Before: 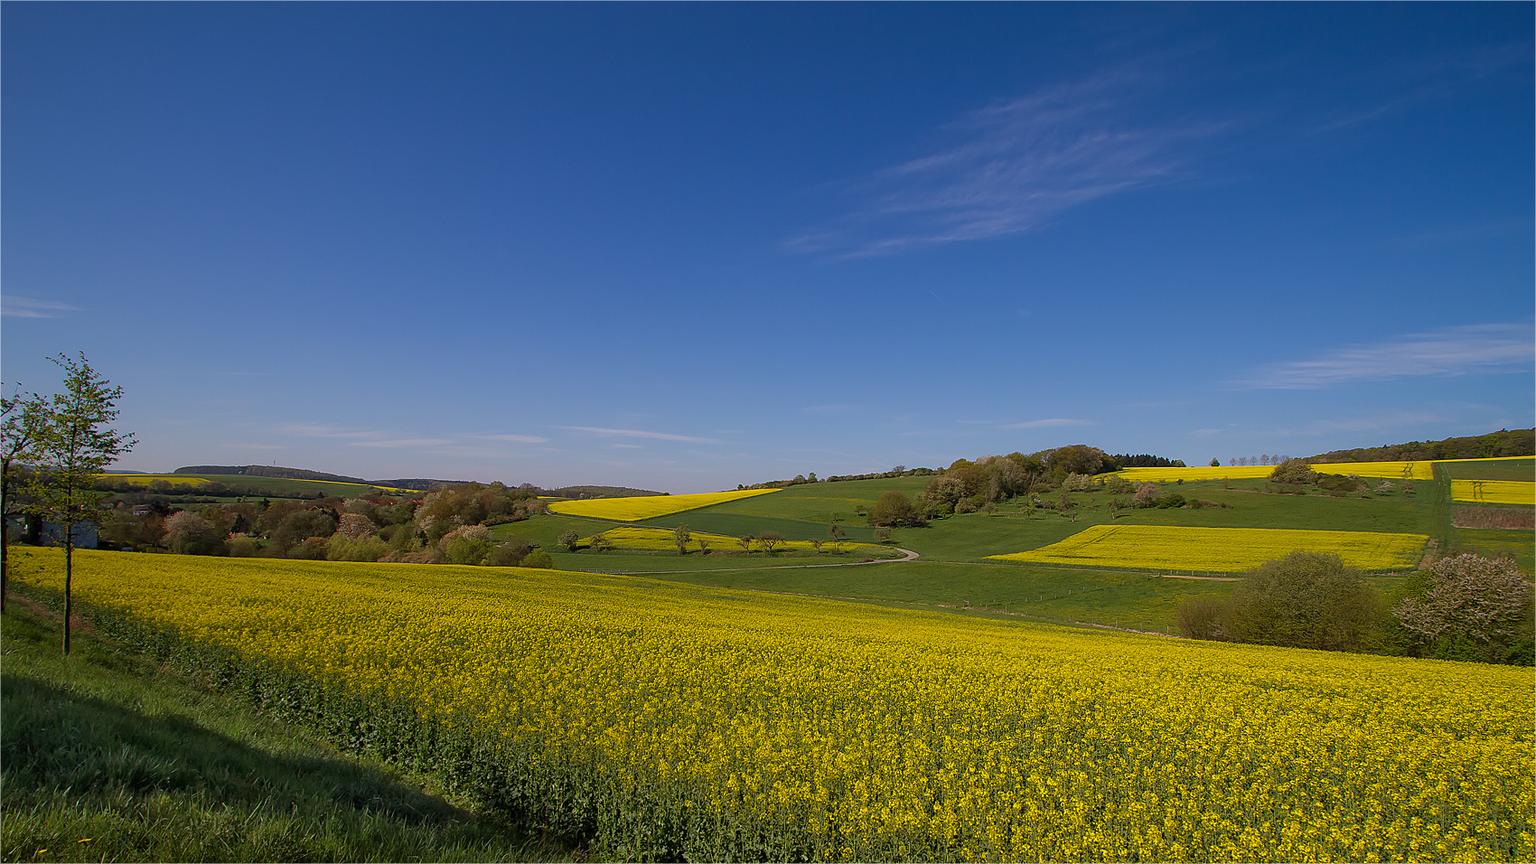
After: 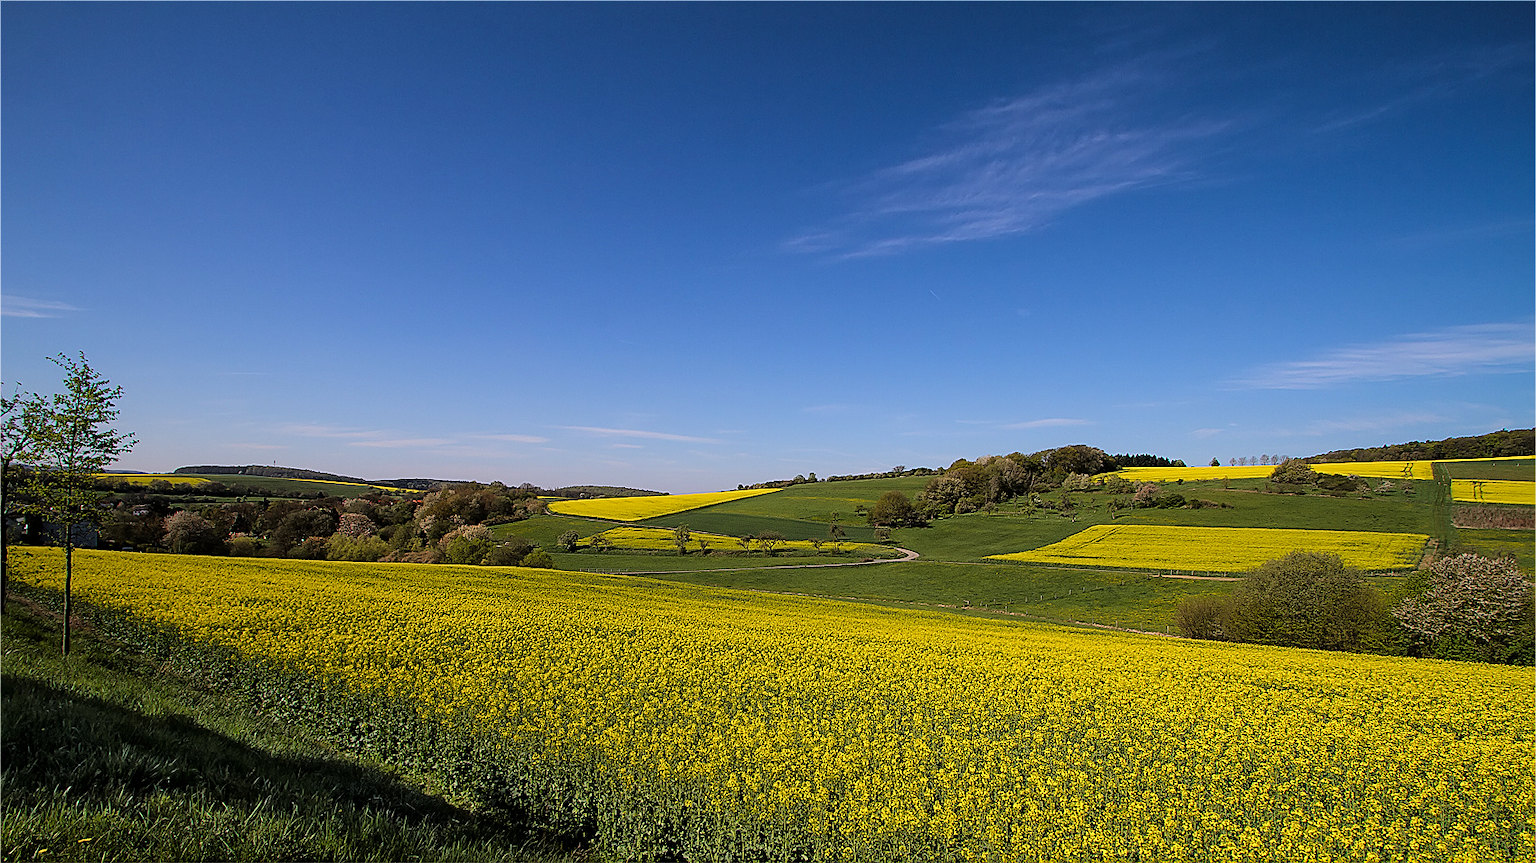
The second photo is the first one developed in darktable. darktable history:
tone curve: curves: ch0 [(0, 0) (0.003, 0) (0.011, 0.001) (0.025, 0.003) (0.044, 0.005) (0.069, 0.012) (0.1, 0.023) (0.136, 0.039) (0.177, 0.088) (0.224, 0.15) (0.277, 0.239) (0.335, 0.334) (0.399, 0.43) (0.468, 0.526) (0.543, 0.621) (0.623, 0.711) (0.709, 0.791) (0.801, 0.87) (0.898, 0.949) (1, 1)], color space Lab, linked channels, preserve colors none
sharpen: on, module defaults
